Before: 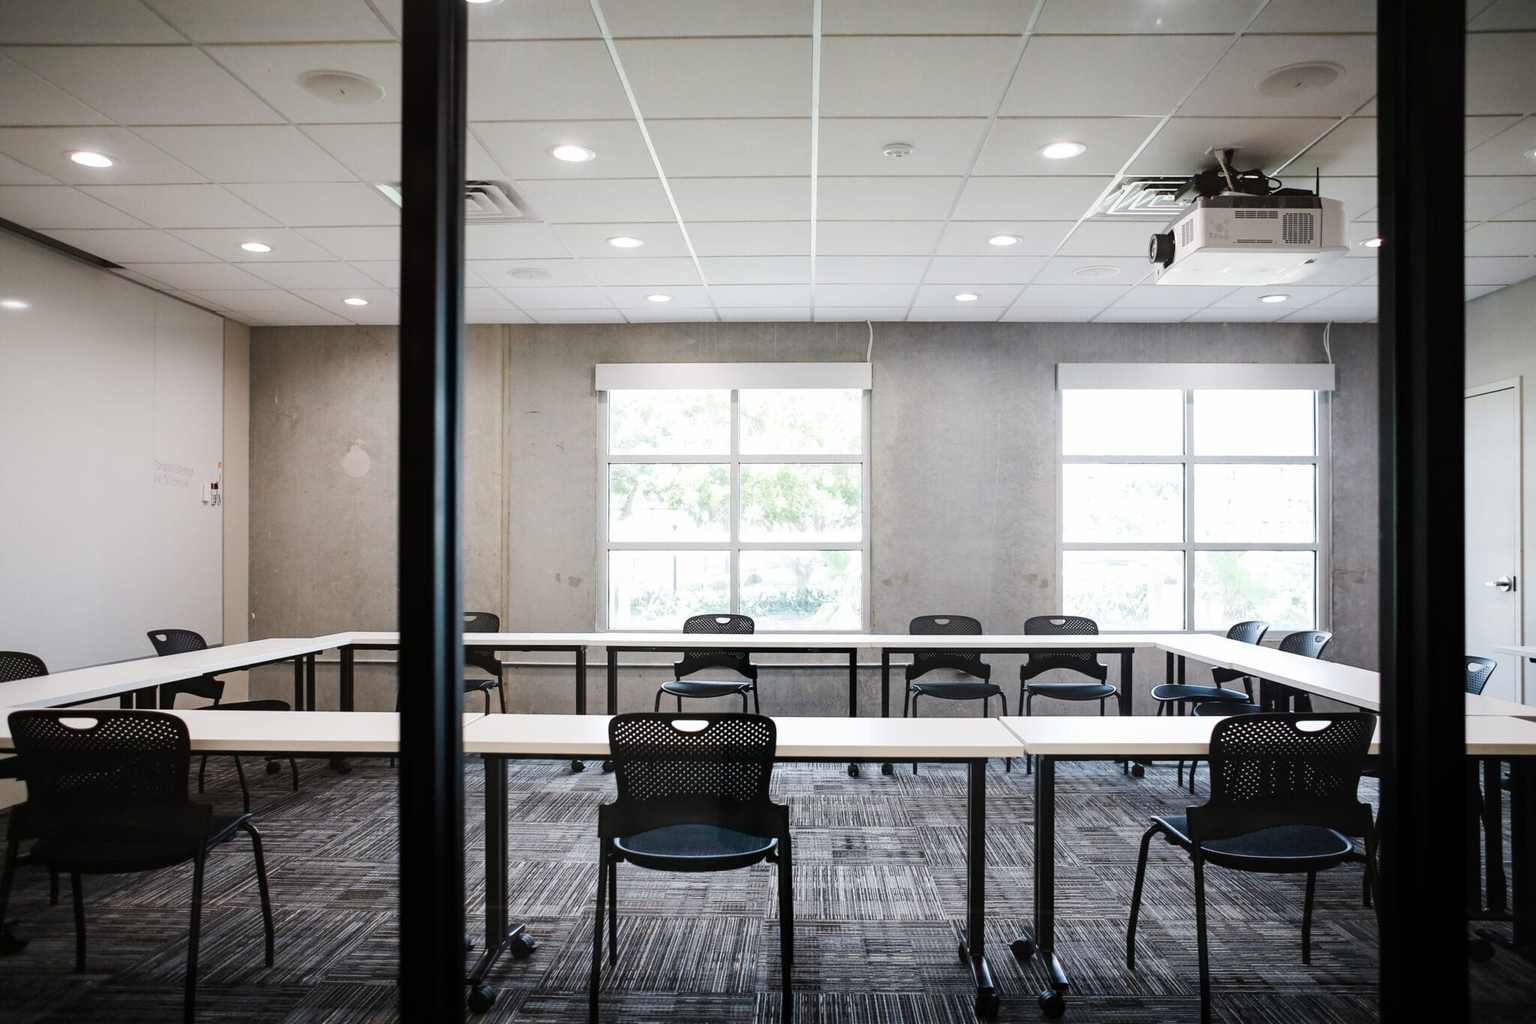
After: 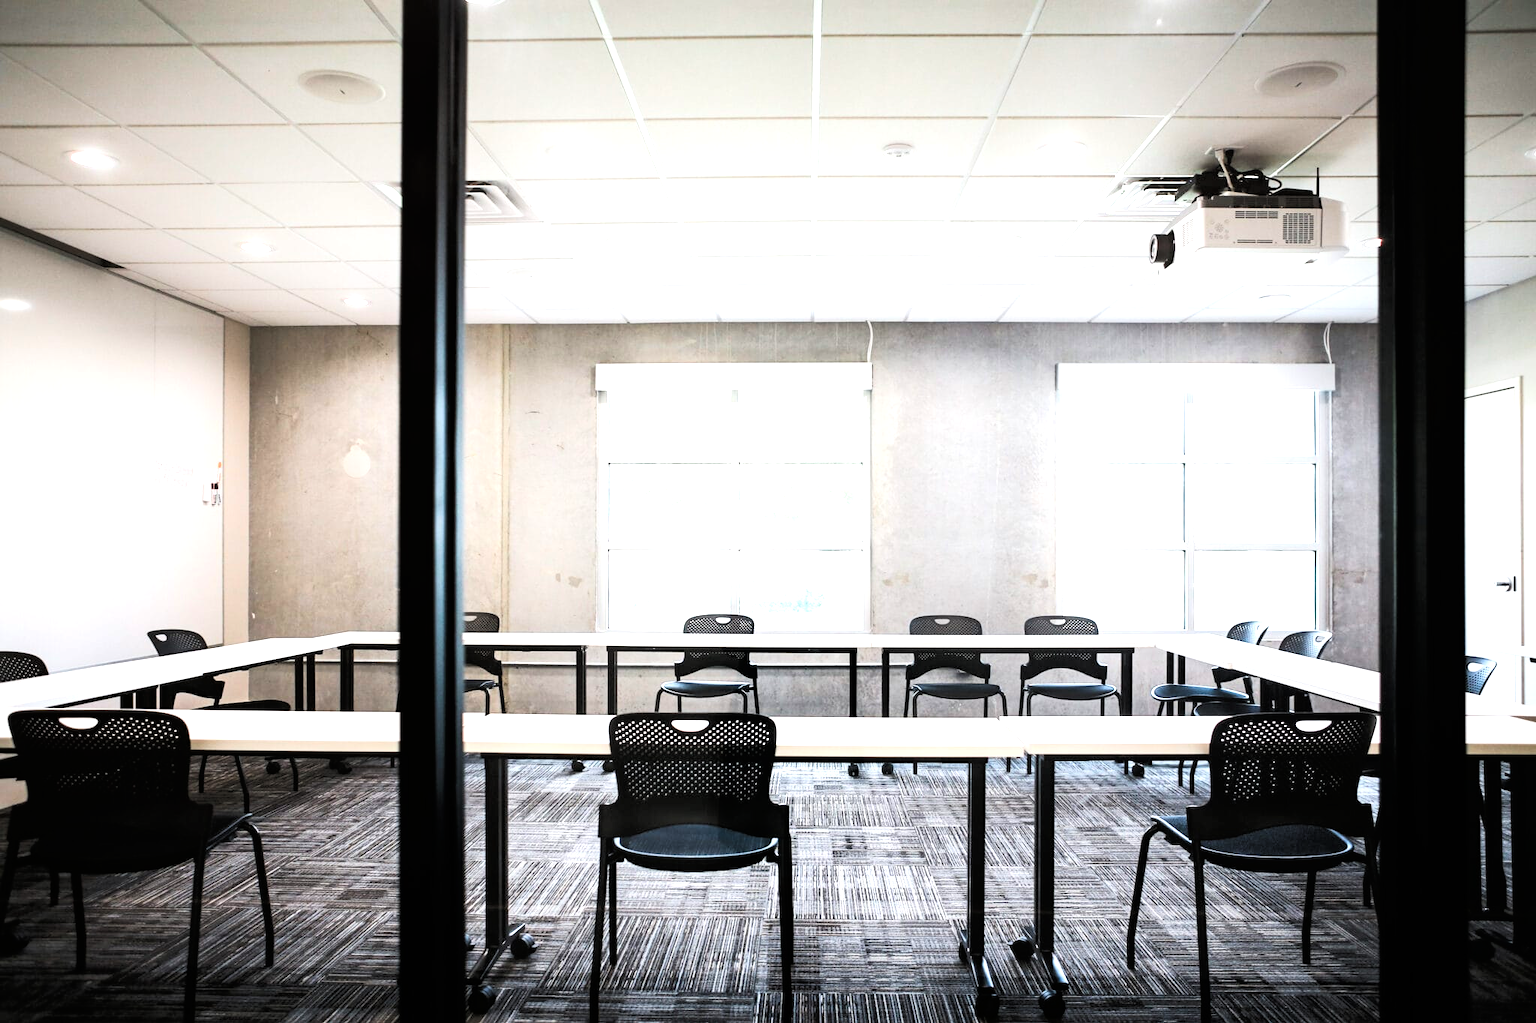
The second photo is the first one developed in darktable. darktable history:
tone curve: curves: ch0 [(0, 0) (0.118, 0.034) (0.182, 0.124) (0.265, 0.214) (0.504, 0.508) (0.783, 0.825) (1, 1)], color space Lab, linked channels, preserve colors none
exposure: black level correction 0, exposure 1 EV, compensate highlight preservation false
